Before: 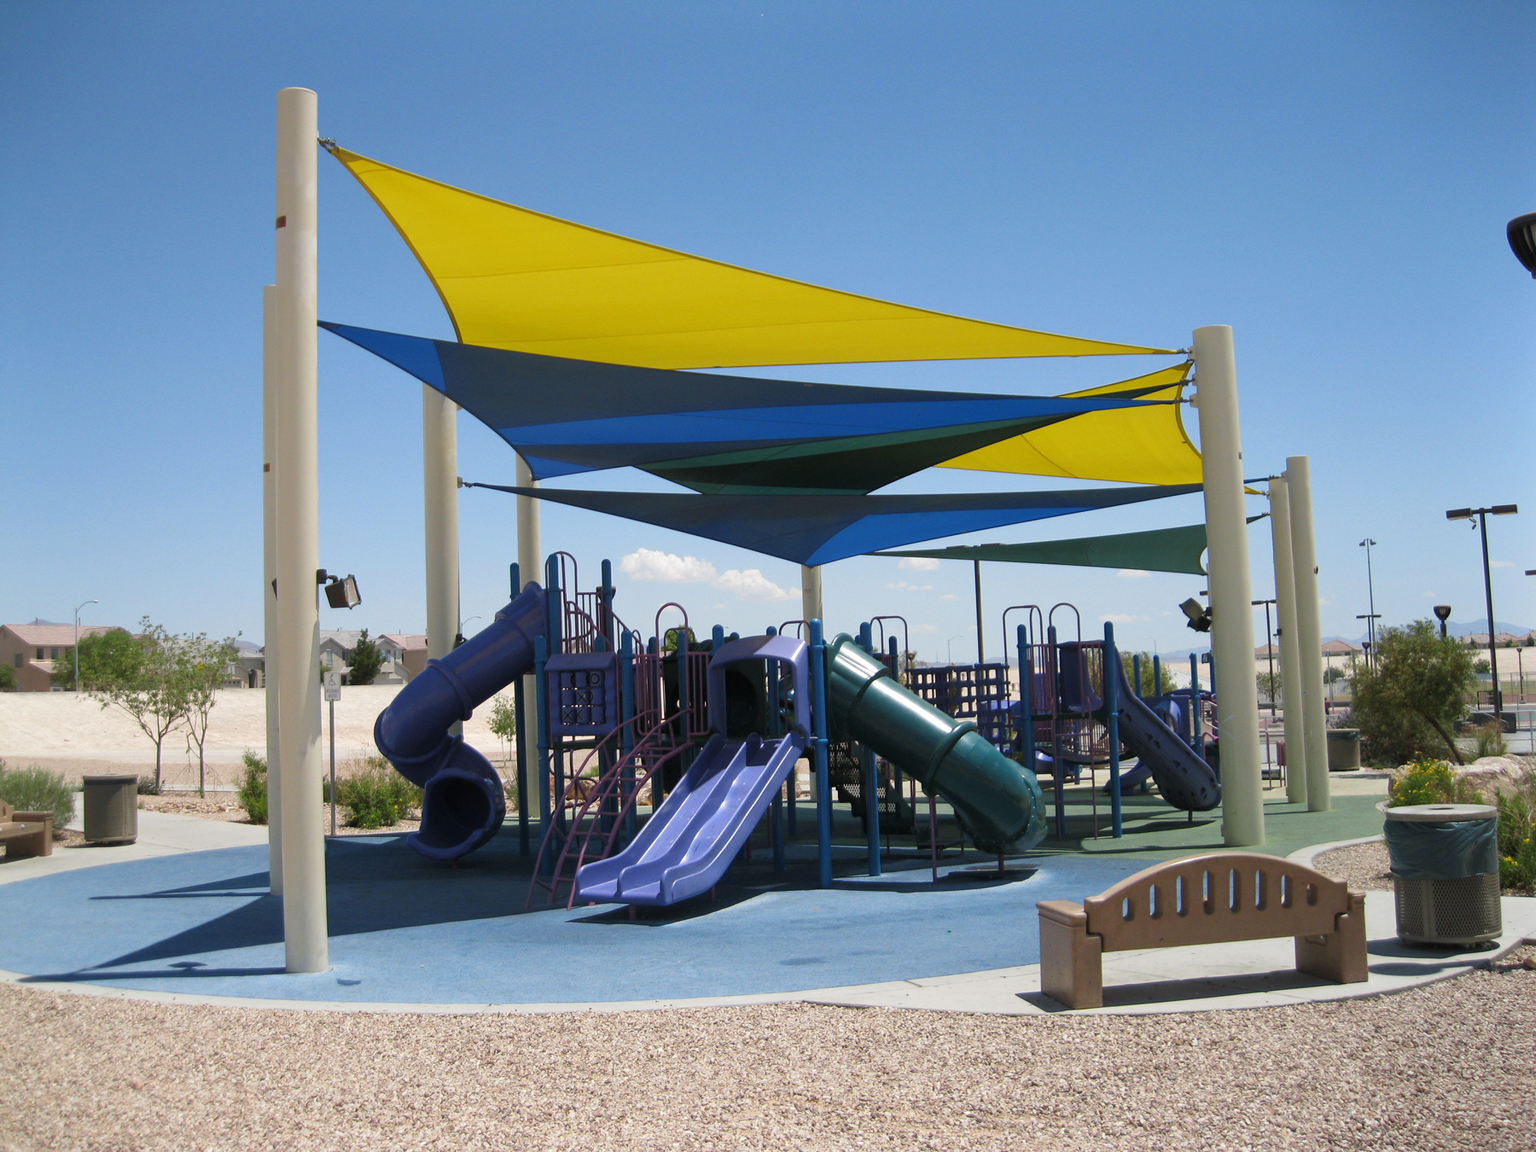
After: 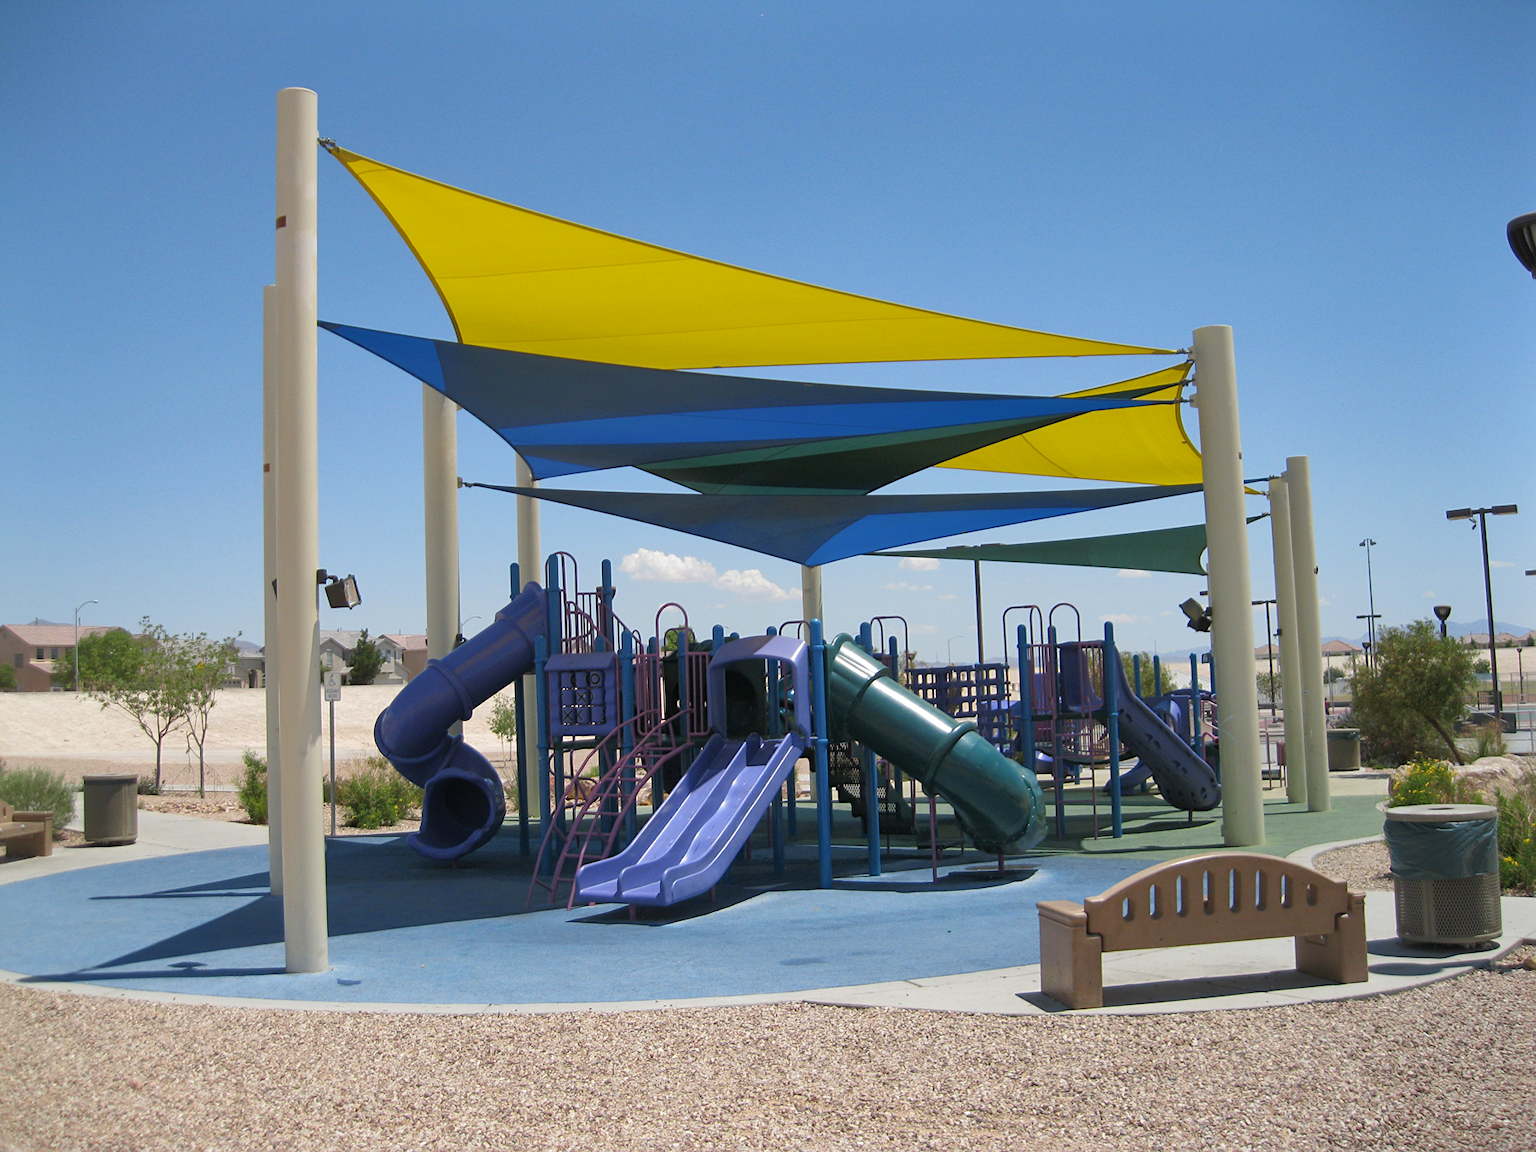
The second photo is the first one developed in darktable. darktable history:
sharpen: amount 0.2
contrast brightness saturation: contrast 0.1, brightness 0.02, saturation 0.02
shadows and highlights: on, module defaults
